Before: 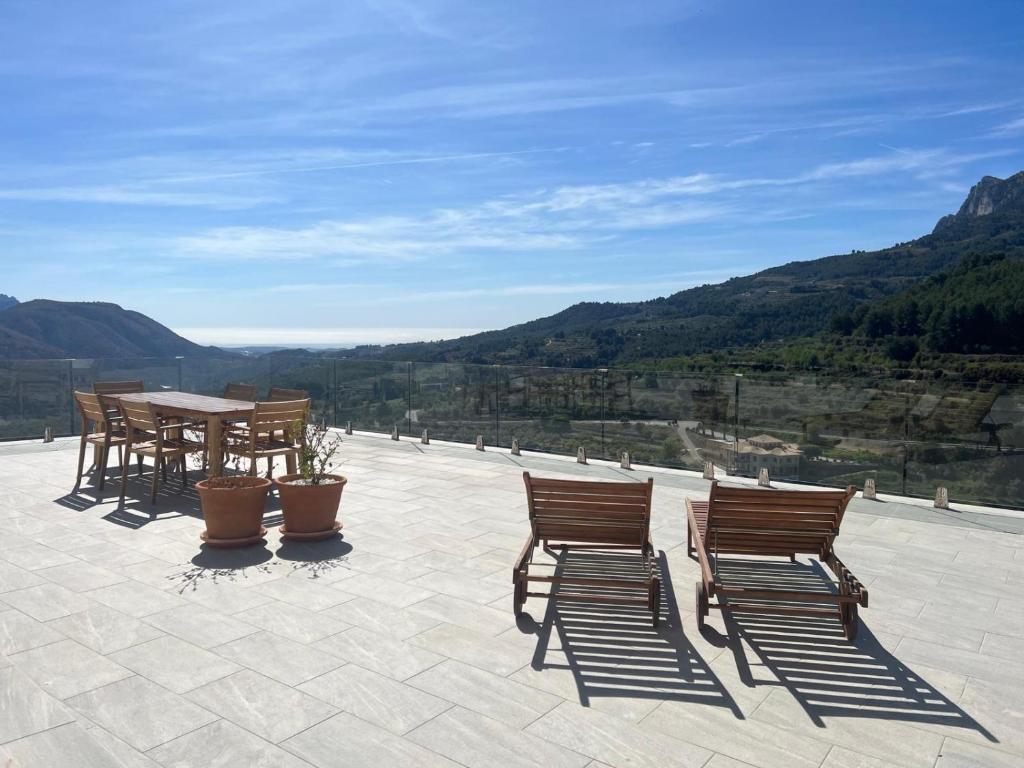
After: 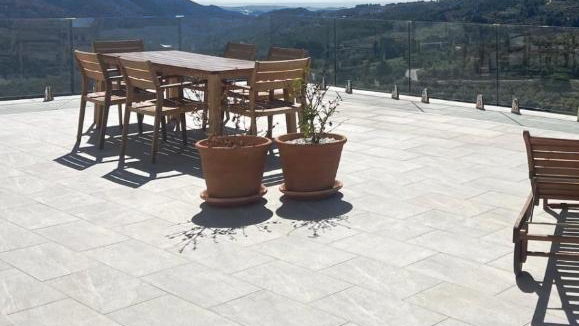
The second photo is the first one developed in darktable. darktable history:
crop: top 44.51%, right 43.451%, bottom 12.971%
tone curve: curves: ch0 [(0, 0) (0.003, 0.003) (0.011, 0.011) (0.025, 0.024) (0.044, 0.043) (0.069, 0.068) (0.1, 0.097) (0.136, 0.133) (0.177, 0.173) (0.224, 0.219) (0.277, 0.271) (0.335, 0.327) (0.399, 0.39) (0.468, 0.457) (0.543, 0.582) (0.623, 0.655) (0.709, 0.734) (0.801, 0.817) (0.898, 0.906) (1, 1)], preserve colors none
